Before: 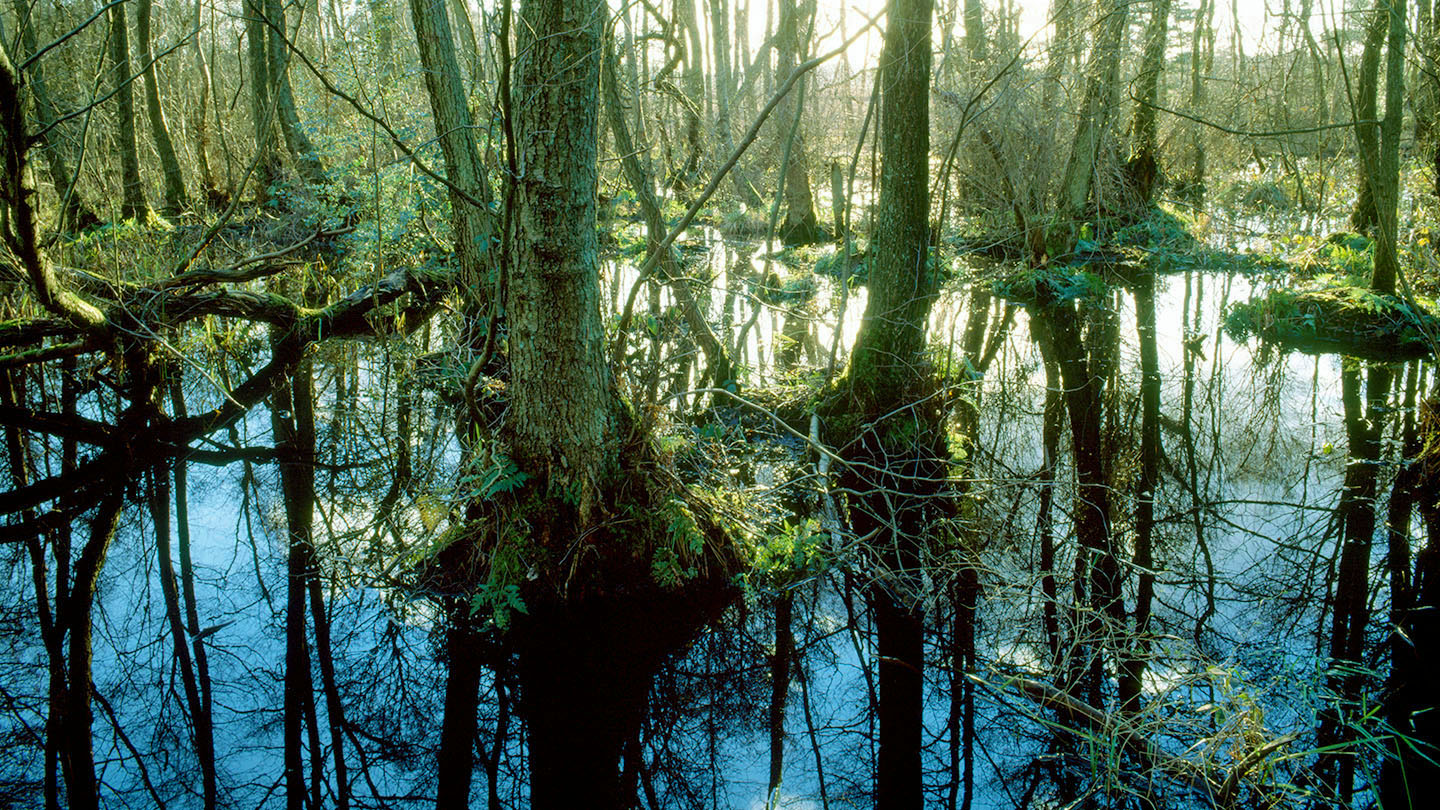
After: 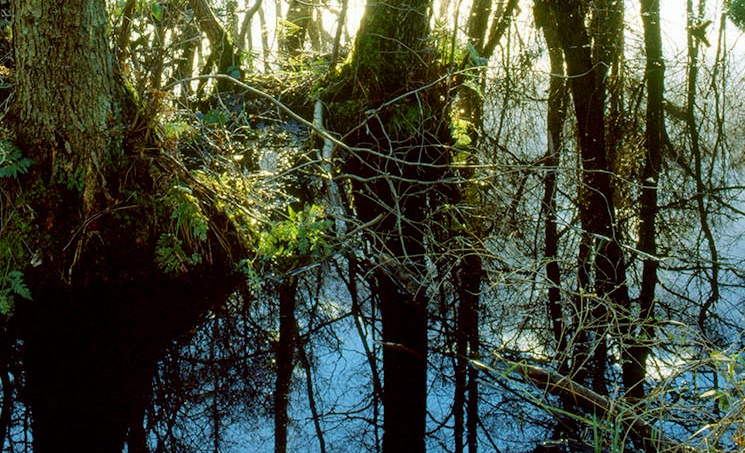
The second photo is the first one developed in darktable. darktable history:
rgb levels: mode RGB, independent channels, levels [[0, 0.5, 1], [0, 0.521, 1], [0, 0.536, 1]]
crop: left 34.479%, top 38.822%, right 13.718%, bottom 5.172%
